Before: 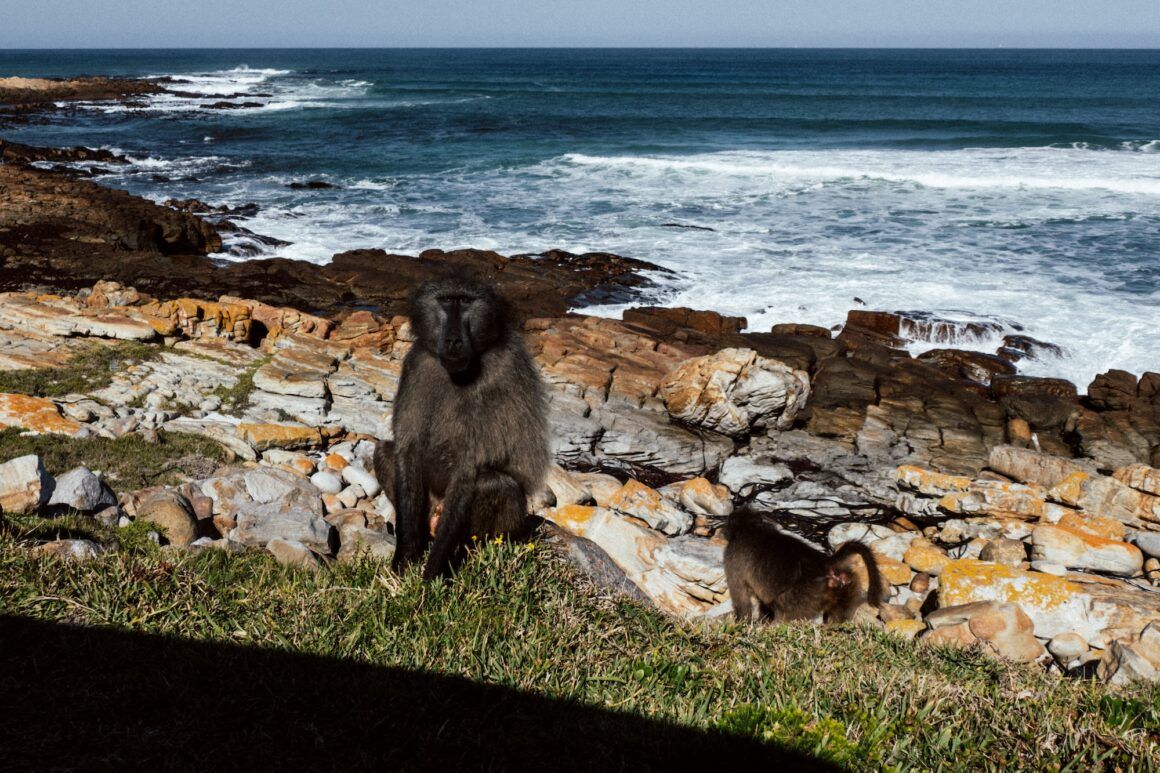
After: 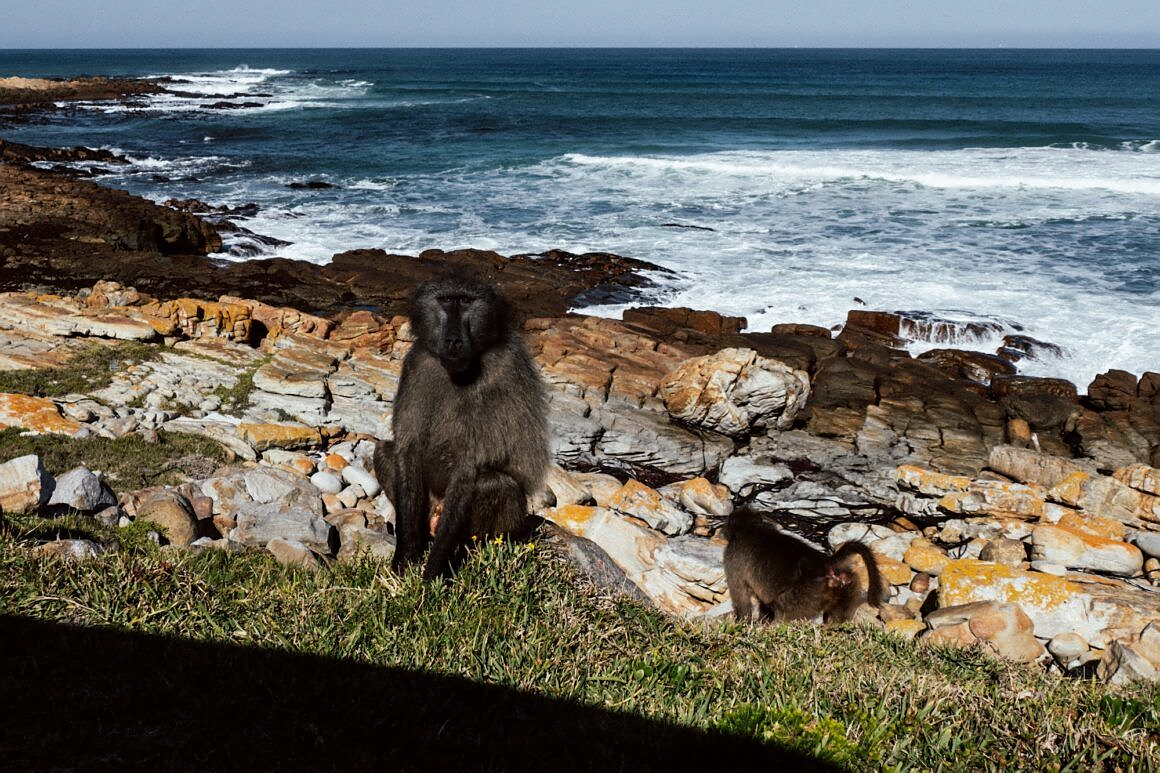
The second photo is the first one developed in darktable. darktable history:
sharpen: radius 1.034
levels: levels [0, 0.499, 1]
tone curve: curves: ch0 [(0, 0) (0.003, 0.003) (0.011, 0.011) (0.025, 0.025) (0.044, 0.044) (0.069, 0.069) (0.1, 0.099) (0.136, 0.135) (0.177, 0.176) (0.224, 0.223) (0.277, 0.275) (0.335, 0.333) (0.399, 0.396) (0.468, 0.465) (0.543, 0.546) (0.623, 0.625) (0.709, 0.711) (0.801, 0.802) (0.898, 0.898) (1, 1)], preserve colors none
